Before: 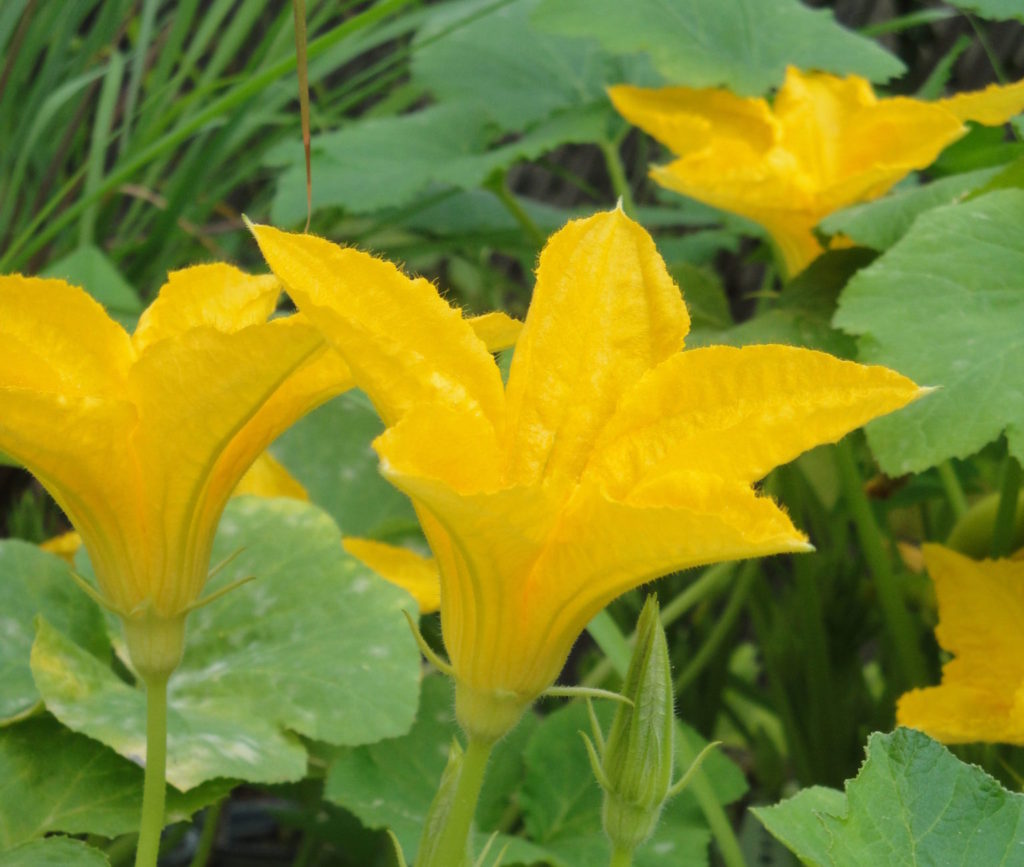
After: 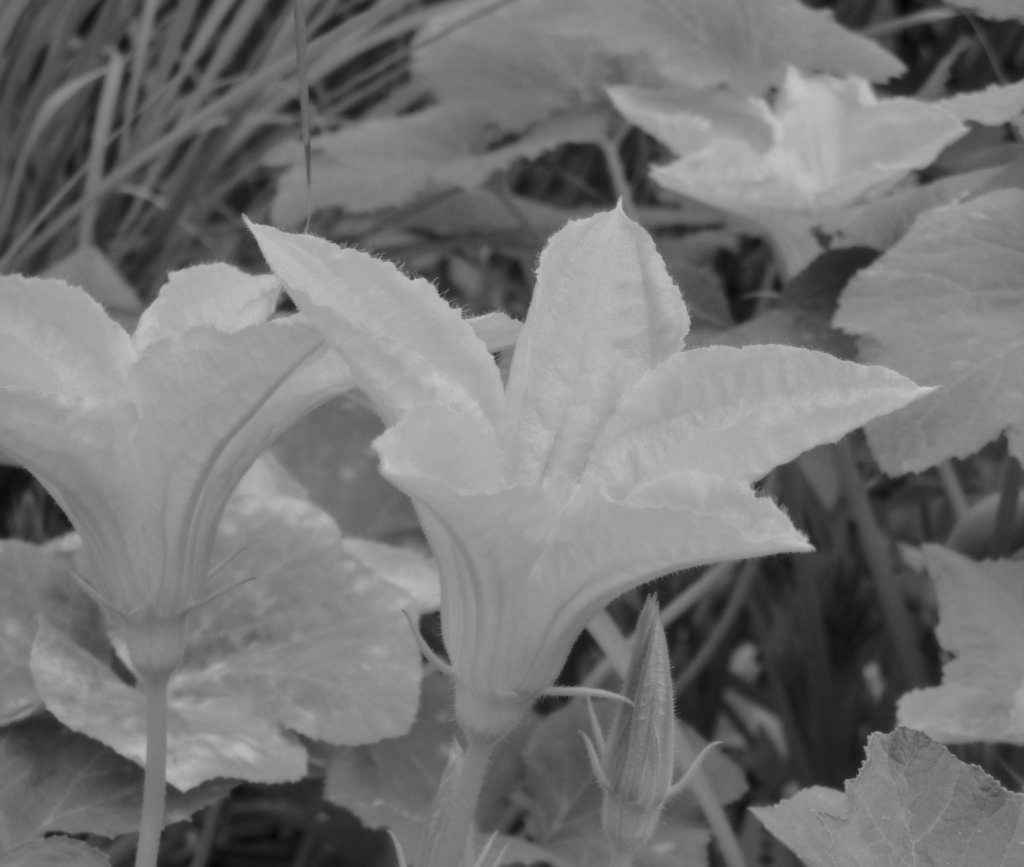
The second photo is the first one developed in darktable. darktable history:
local contrast: on, module defaults
contrast equalizer: octaves 7, y [[0.502, 0.505, 0.512, 0.529, 0.564, 0.588], [0.5 ×6], [0.502, 0.505, 0.512, 0.529, 0.564, 0.588], [0, 0.001, 0.001, 0.004, 0.008, 0.011], [0, 0.001, 0.001, 0.004, 0.008, 0.011]], mix -1
monochrome: a 14.95, b -89.96
